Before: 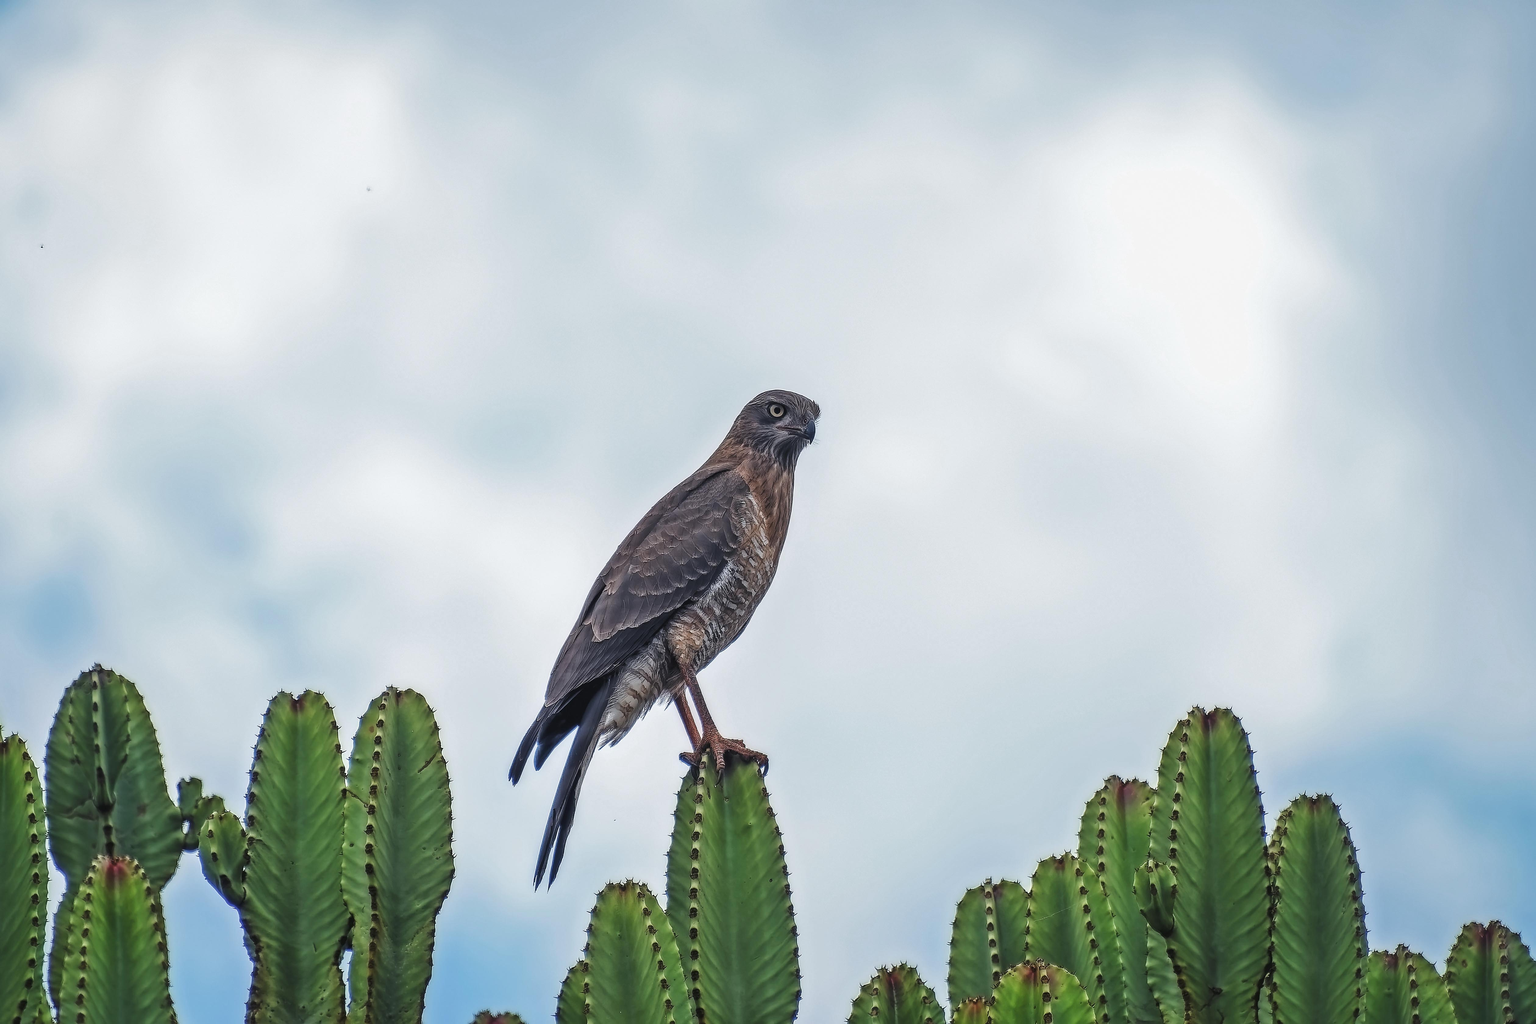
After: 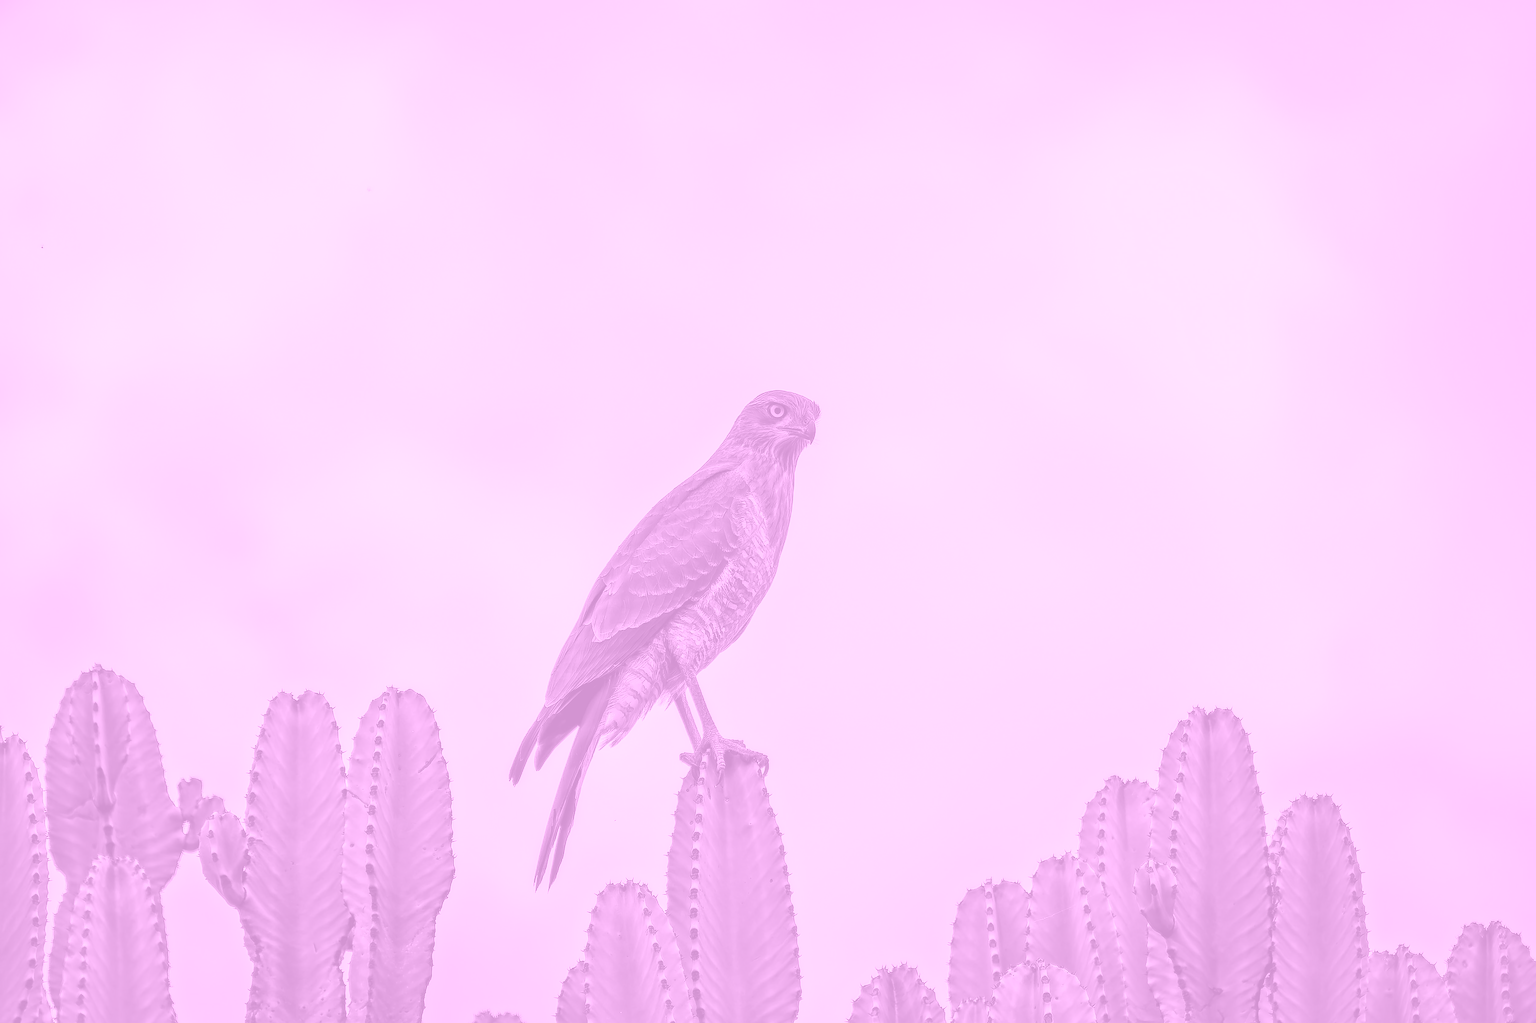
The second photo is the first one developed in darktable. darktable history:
colorize: hue 331.2°, saturation 75%, source mix 30.28%, lightness 70.52%, version 1
haze removal: strength 0.12, distance 0.25, compatibility mode true, adaptive false
color correction: saturation 1.32
